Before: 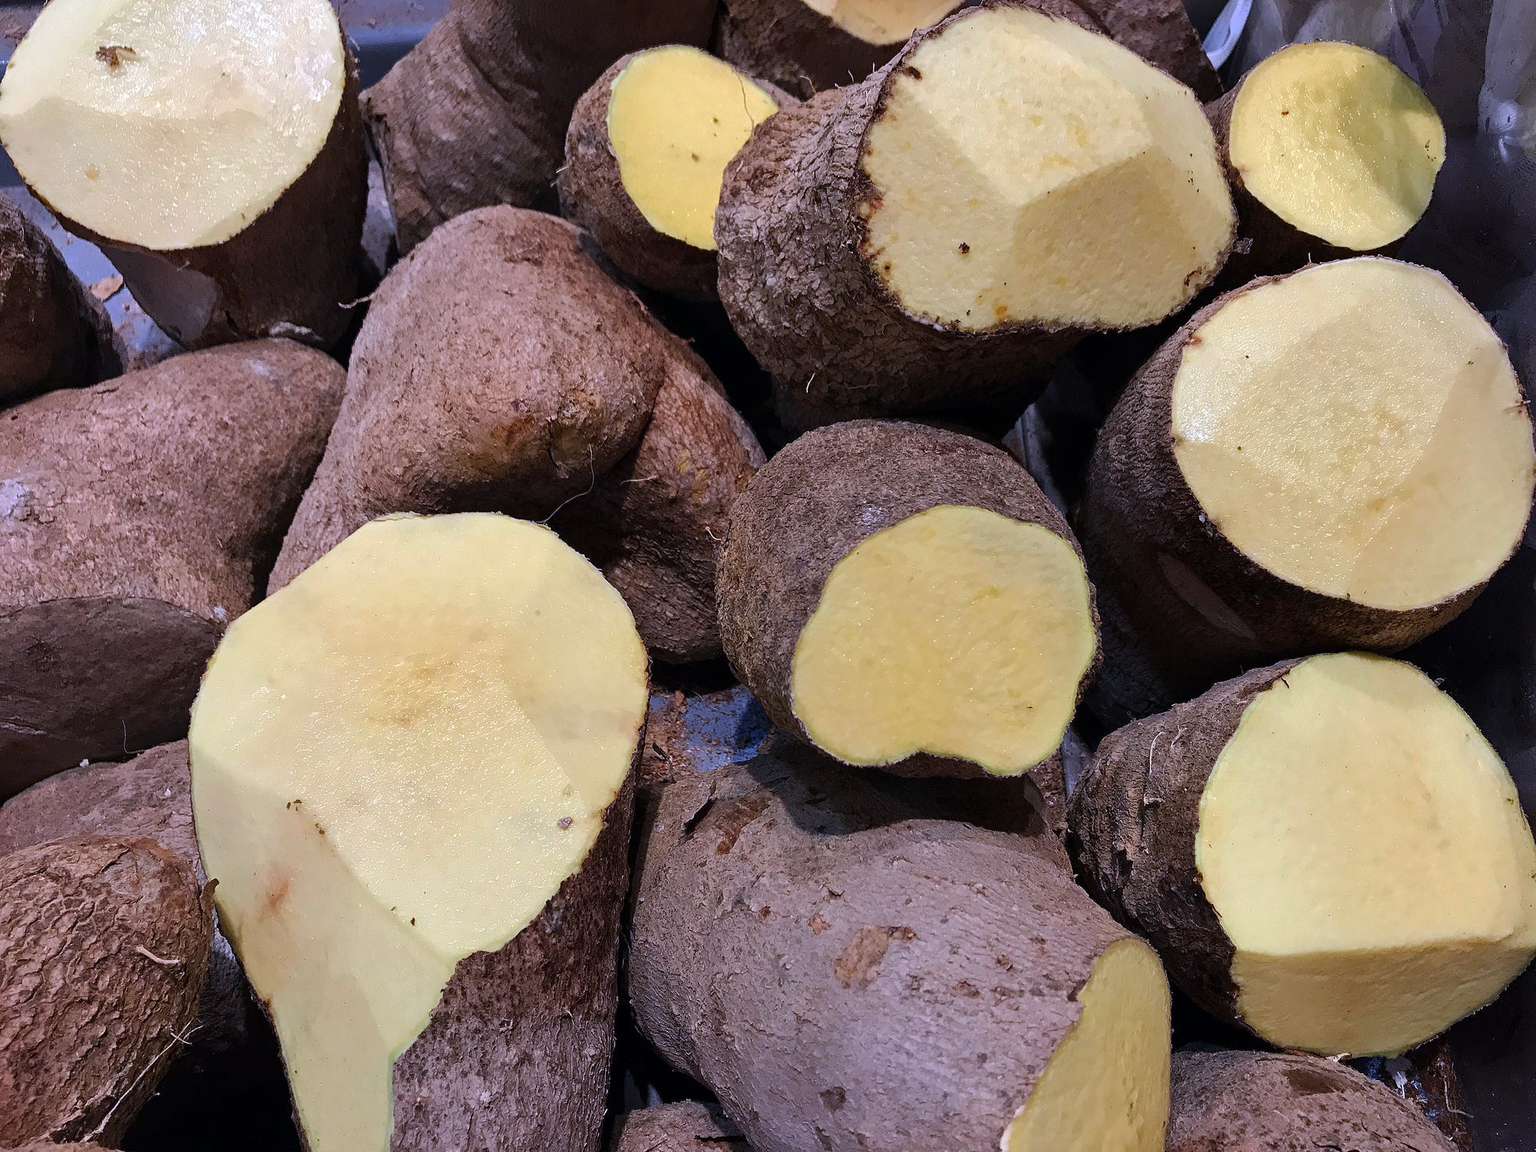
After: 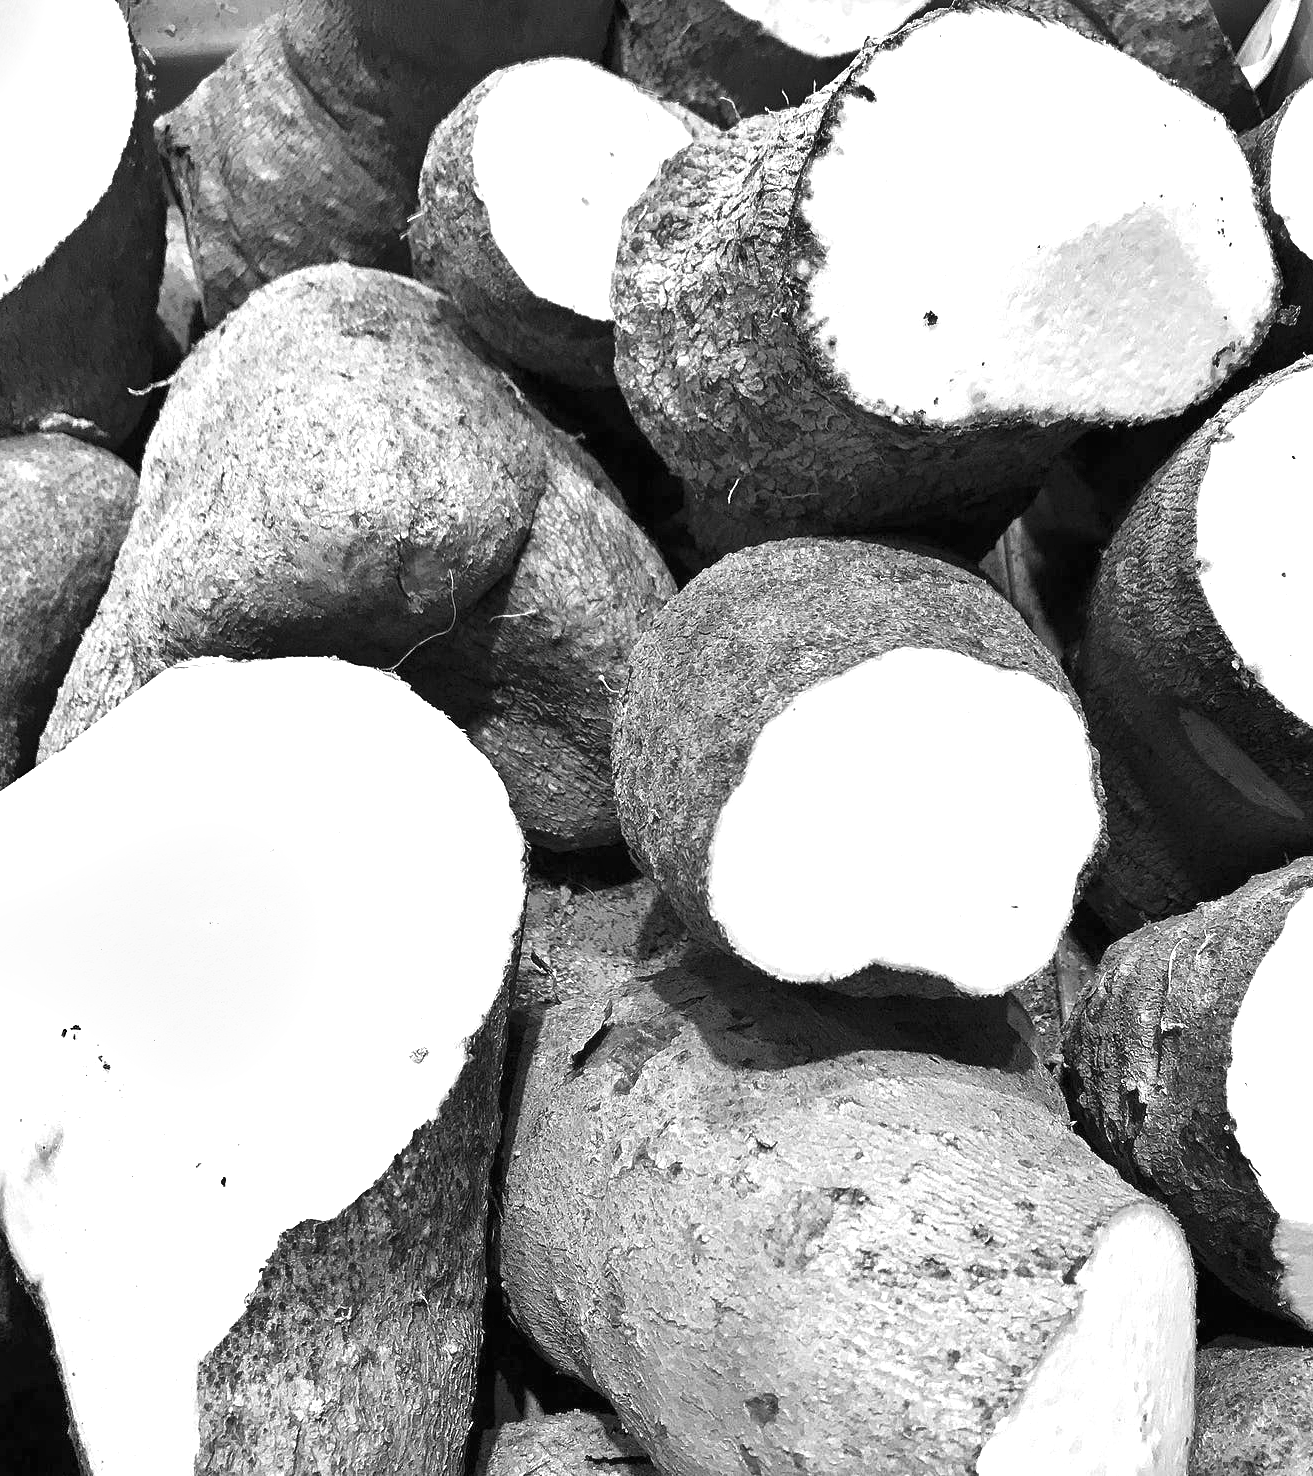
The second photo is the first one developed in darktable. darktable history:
shadows and highlights: shadows 49.43, highlights -42.9, soften with gaussian
exposure: black level correction 0, exposure 1.616 EV, compensate highlight preservation false
crop and rotate: left 15.558%, right 17.746%
color zones: curves: ch1 [(0, -0.394) (0.143, -0.394) (0.286, -0.394) (0.429, -0.392) (0.571, -0.391) (0.714, -0.391) (0.857, -0.391) (1, -0.394)]
tone equalizer: edges refinement/feathering 500, mask exposure compensation -1.57 EV, preserve details no
